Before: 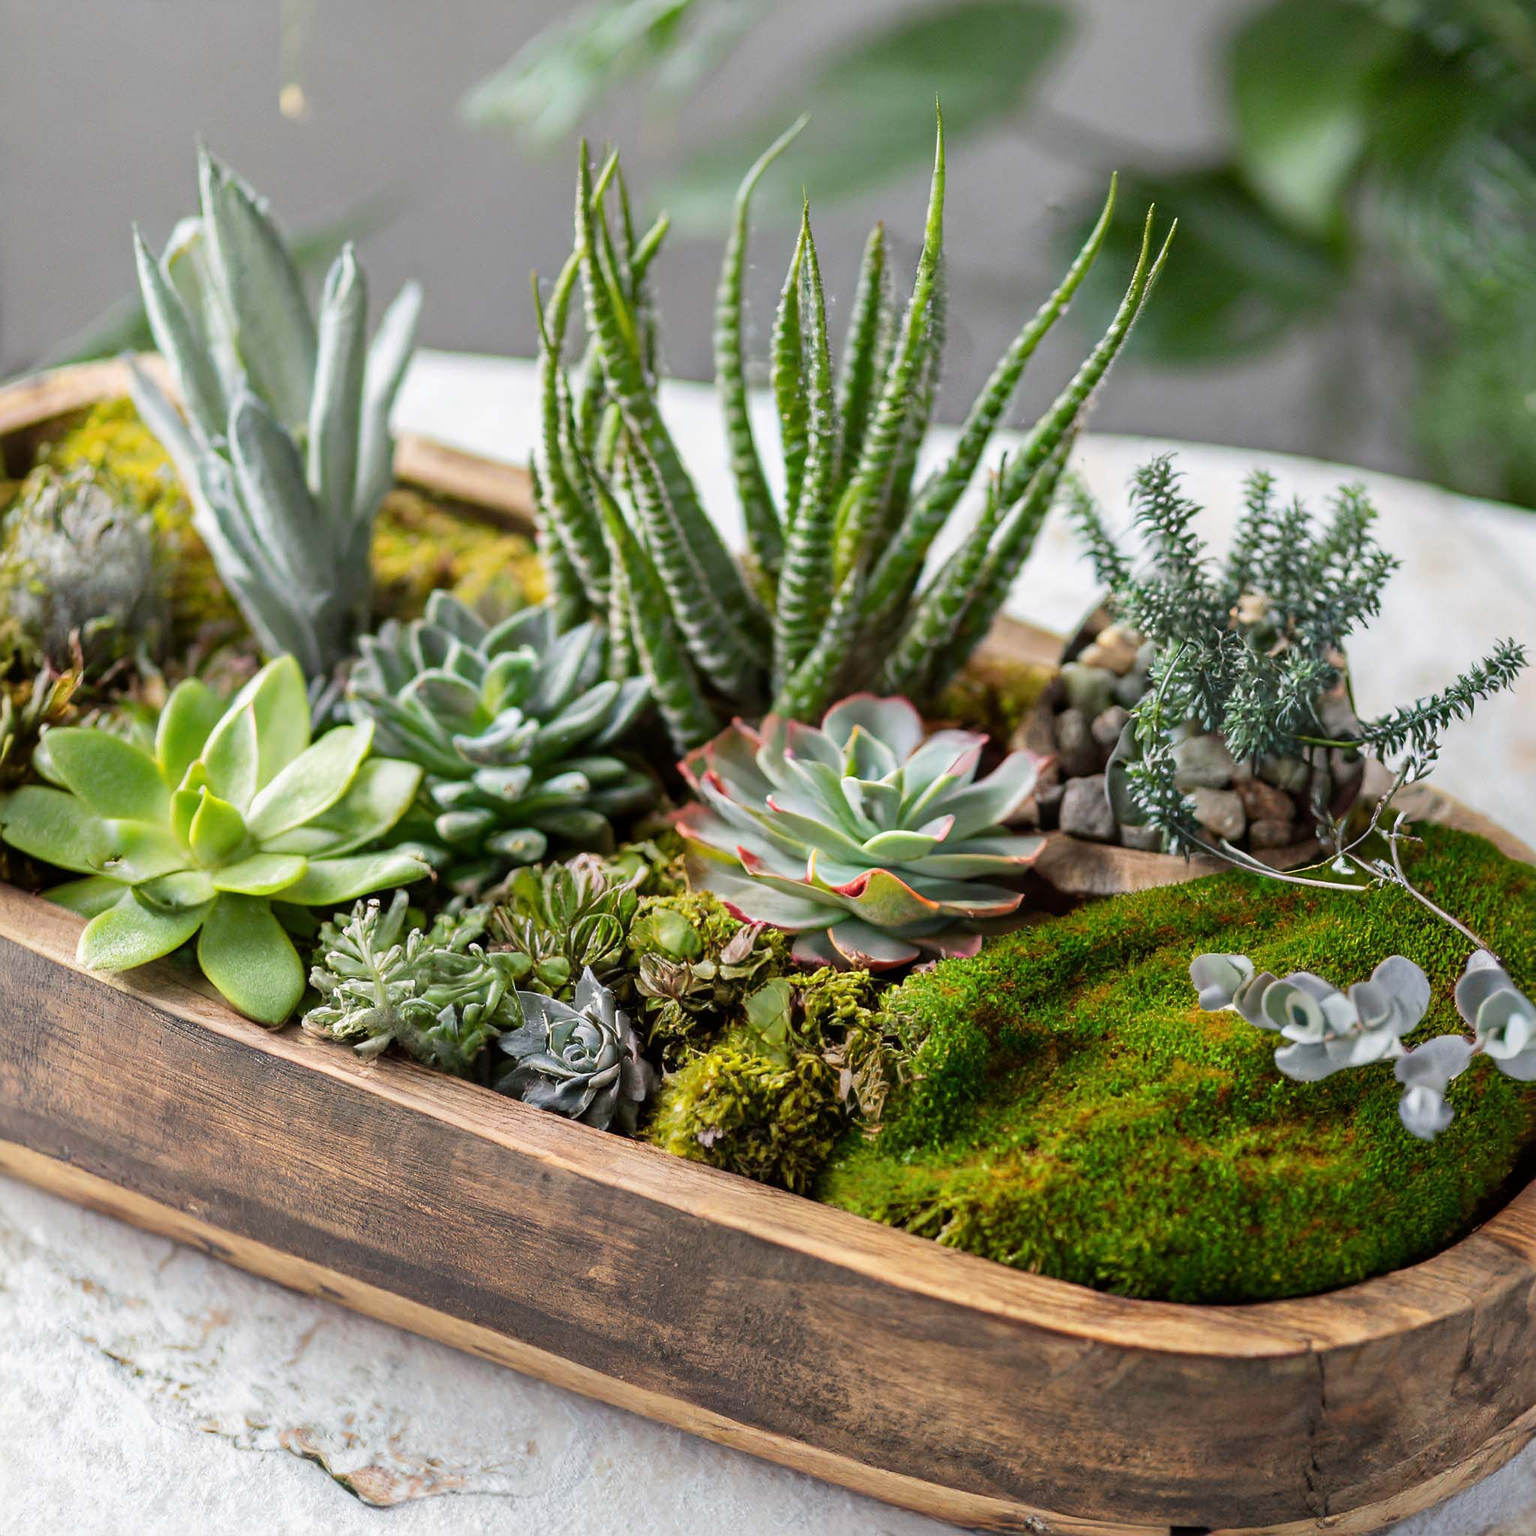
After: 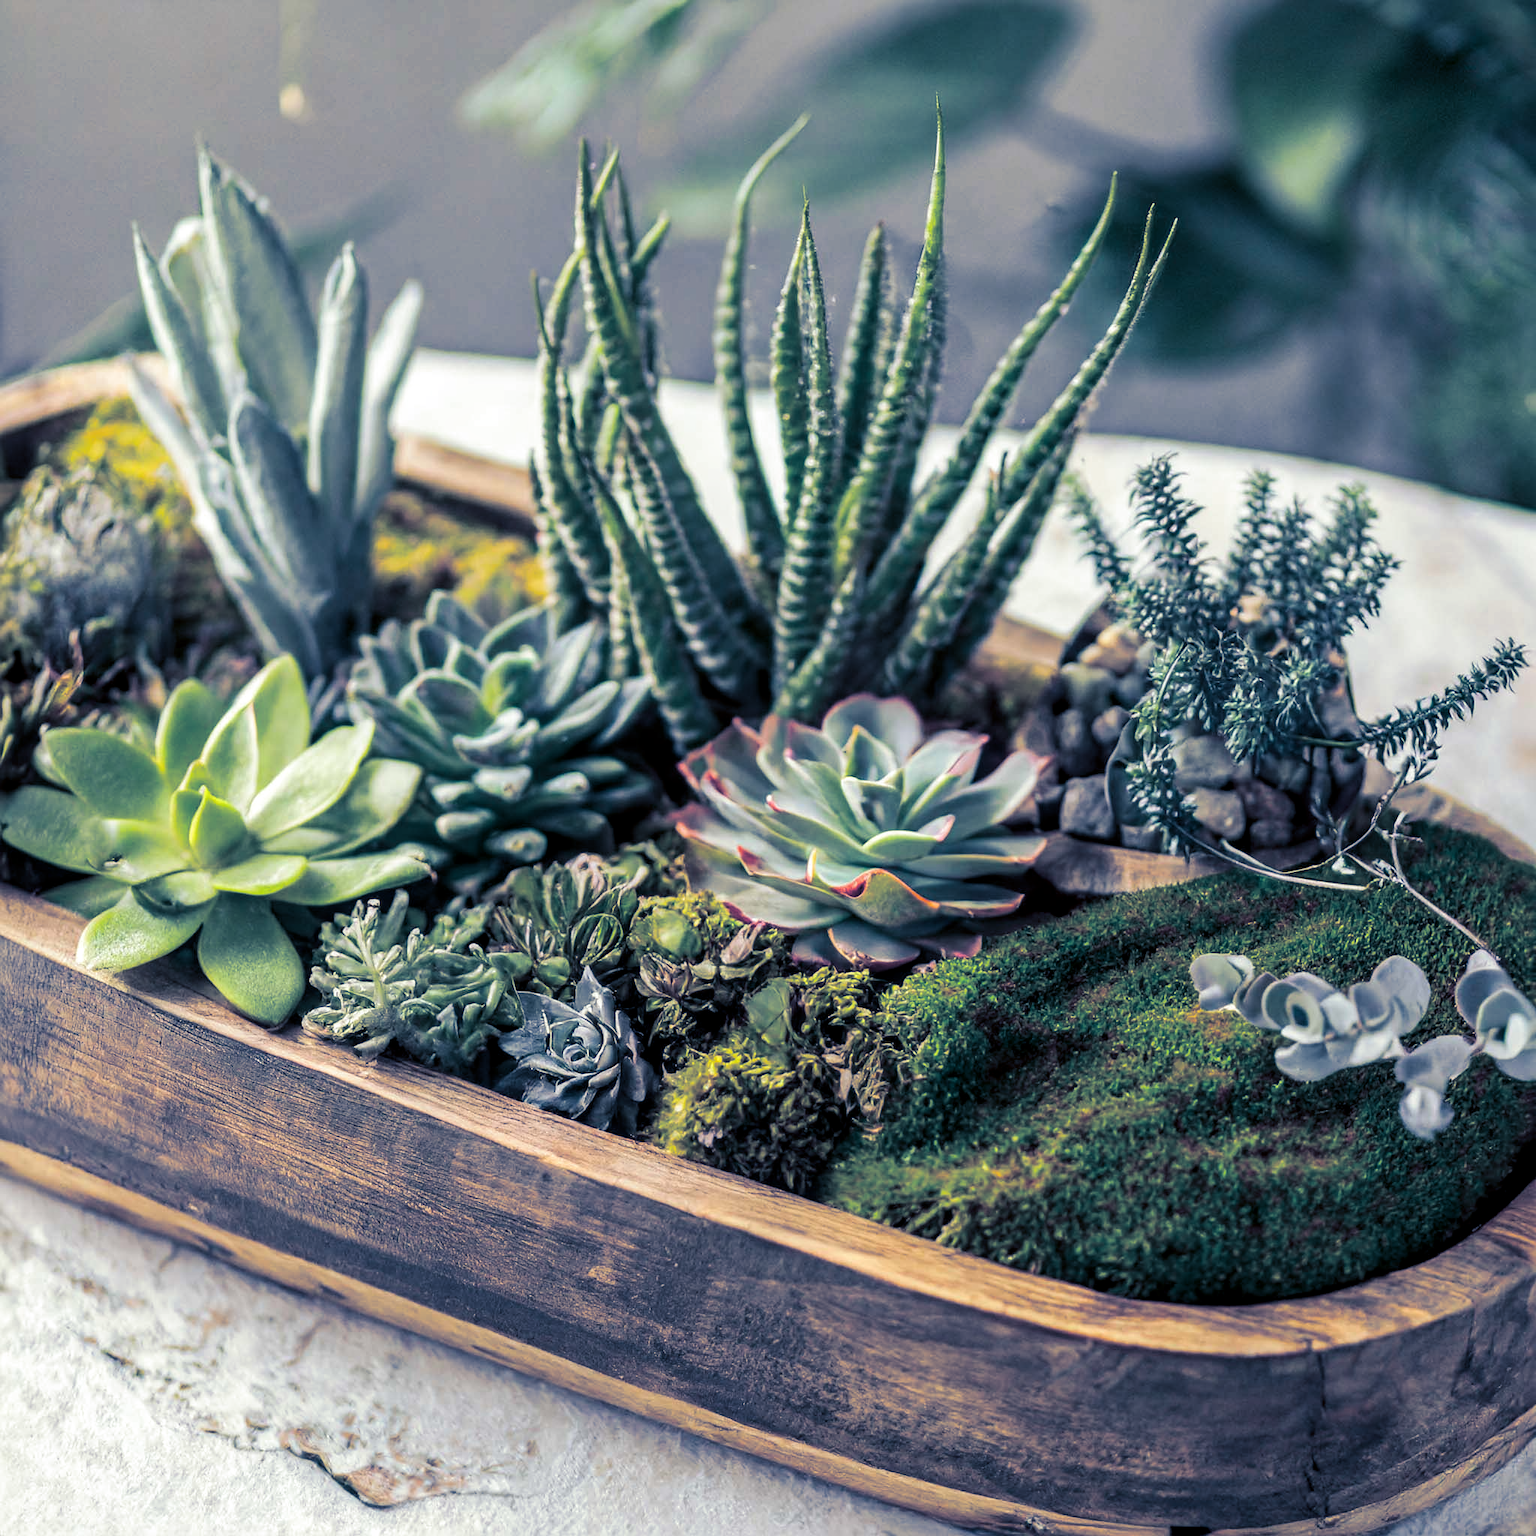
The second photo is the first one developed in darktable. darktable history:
local contrast: on, module defaults
split-toning: shadows › hue 226.8°, shadows › saturation 0.84
